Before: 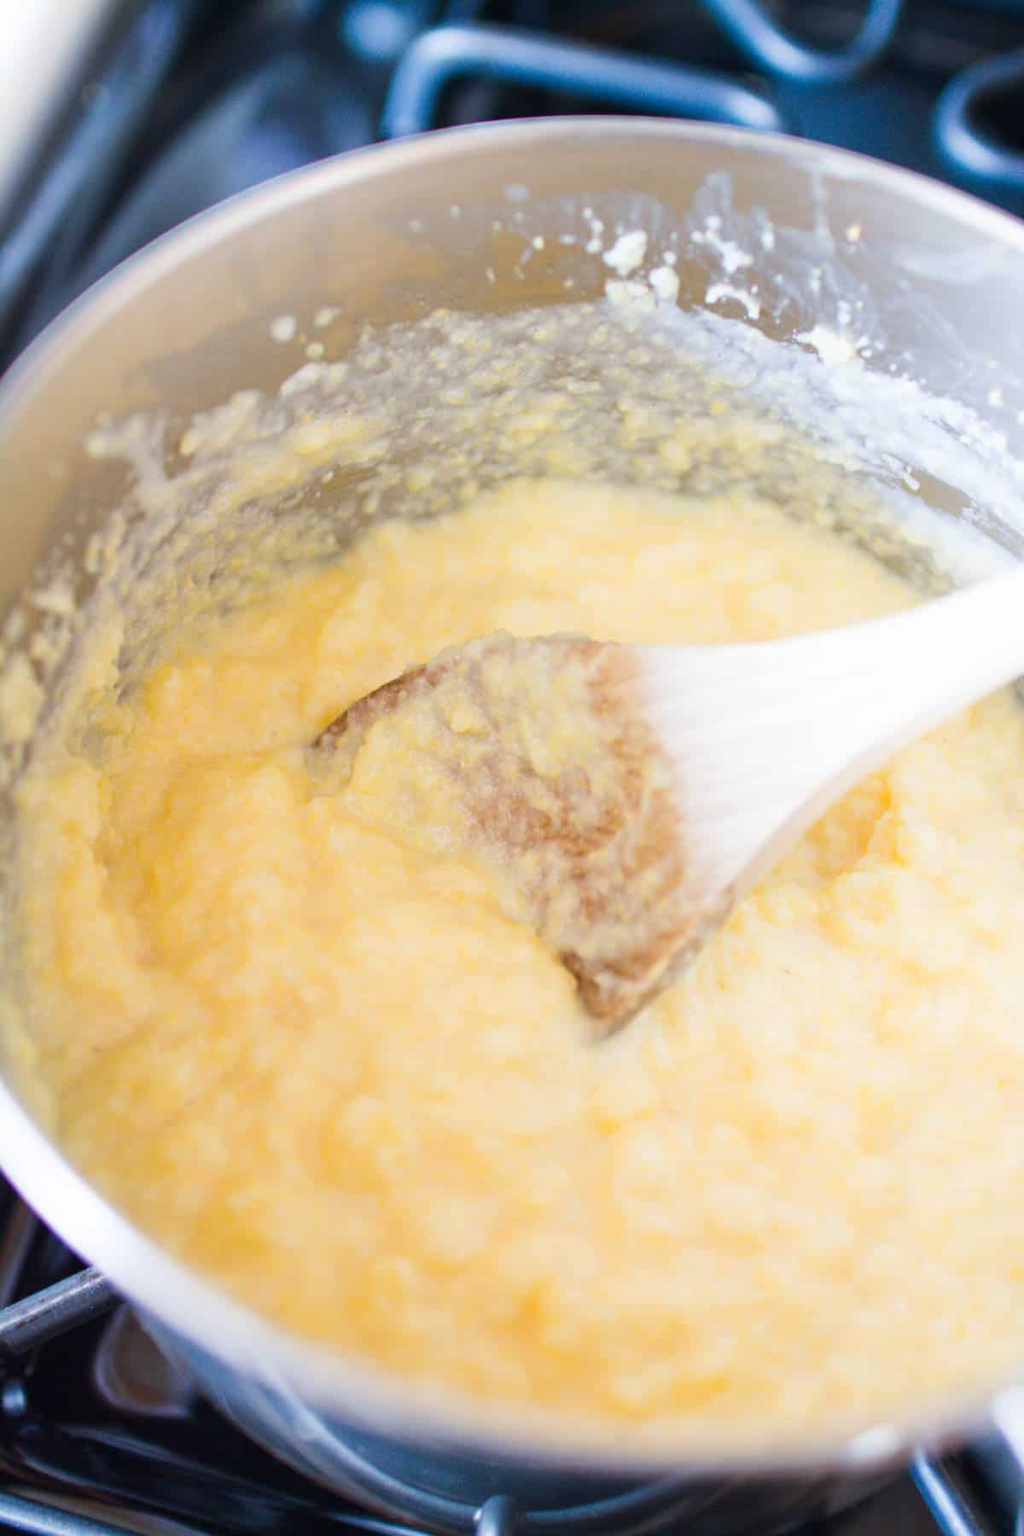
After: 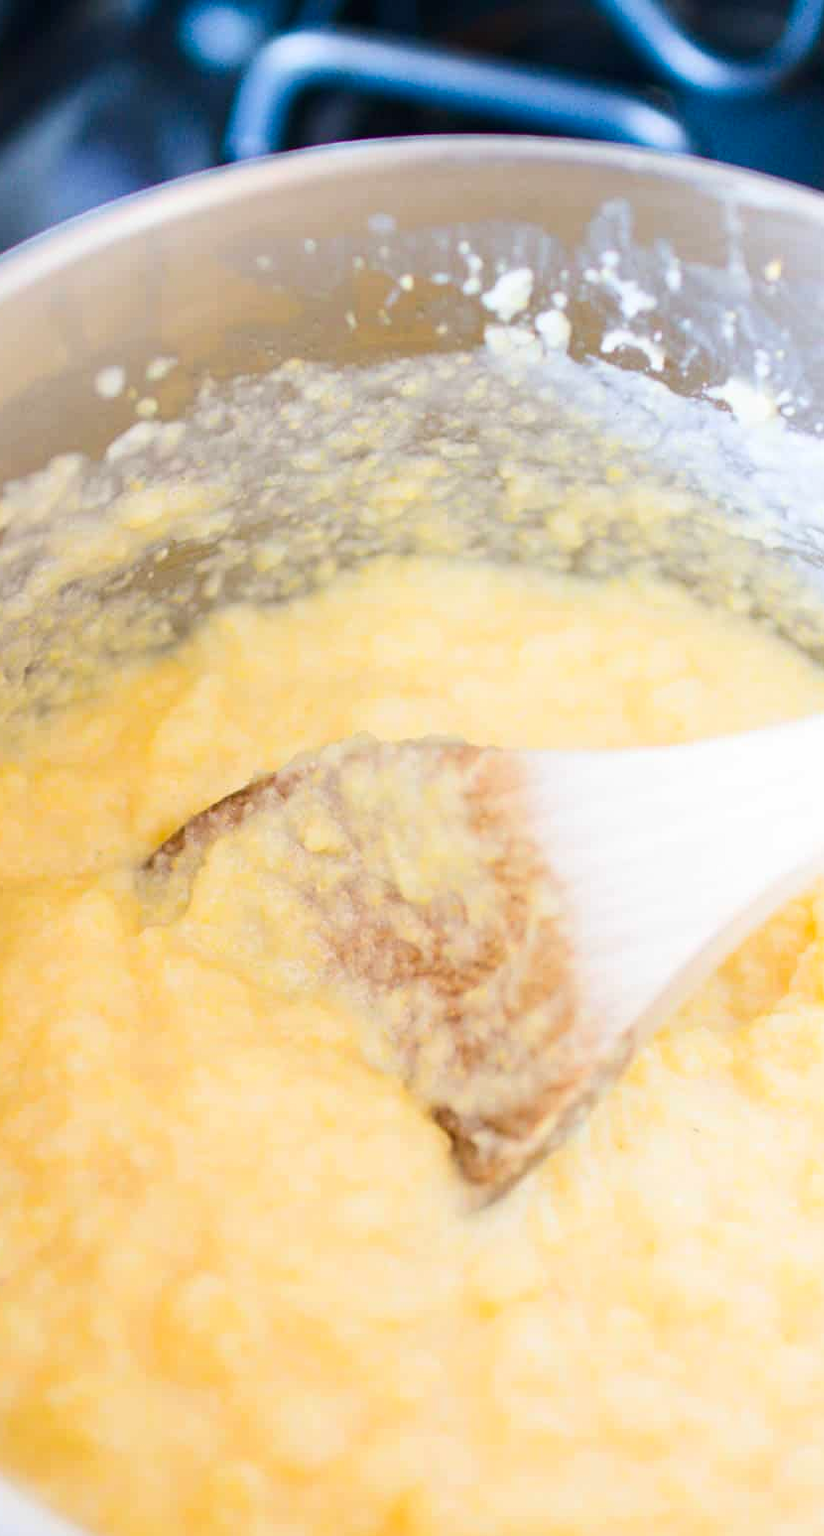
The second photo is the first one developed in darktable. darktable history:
contrast brightness saturation: contrast 0.15, brightness -0.01, saturation 0.1
crop: left 18.479%, right 12.2%, bottom 13.971%
